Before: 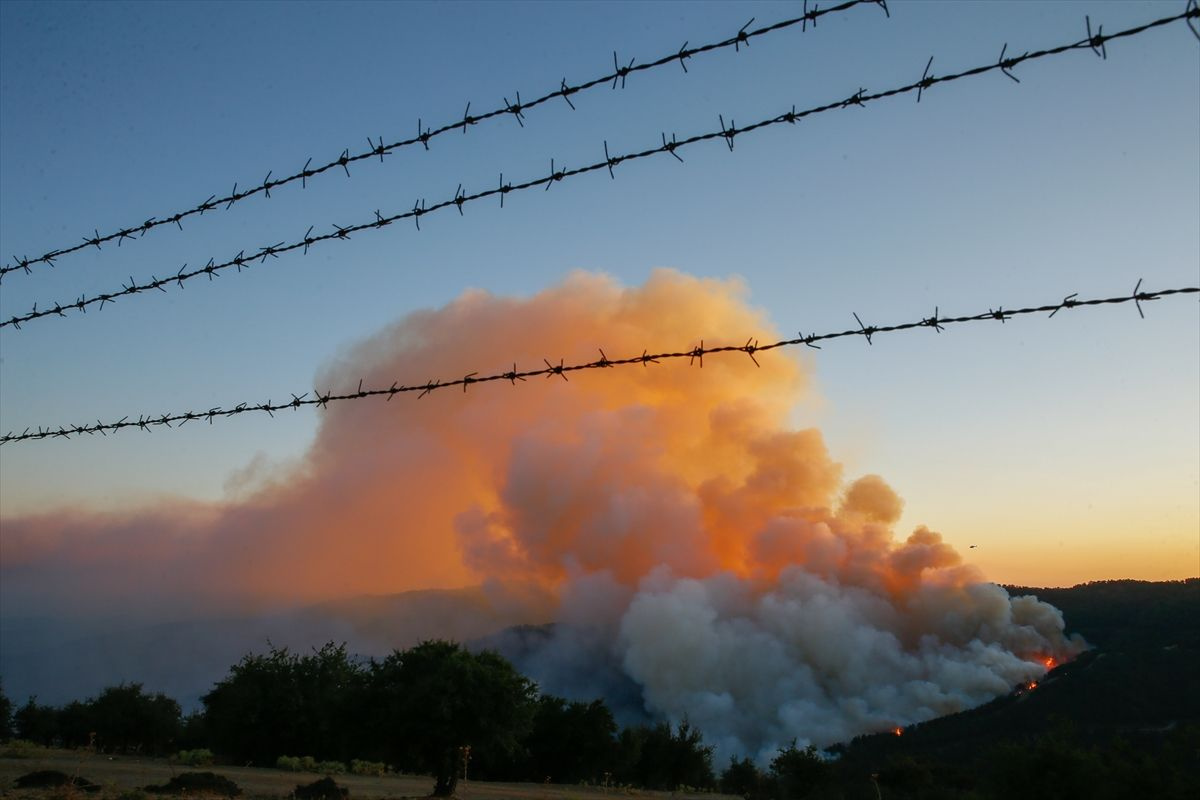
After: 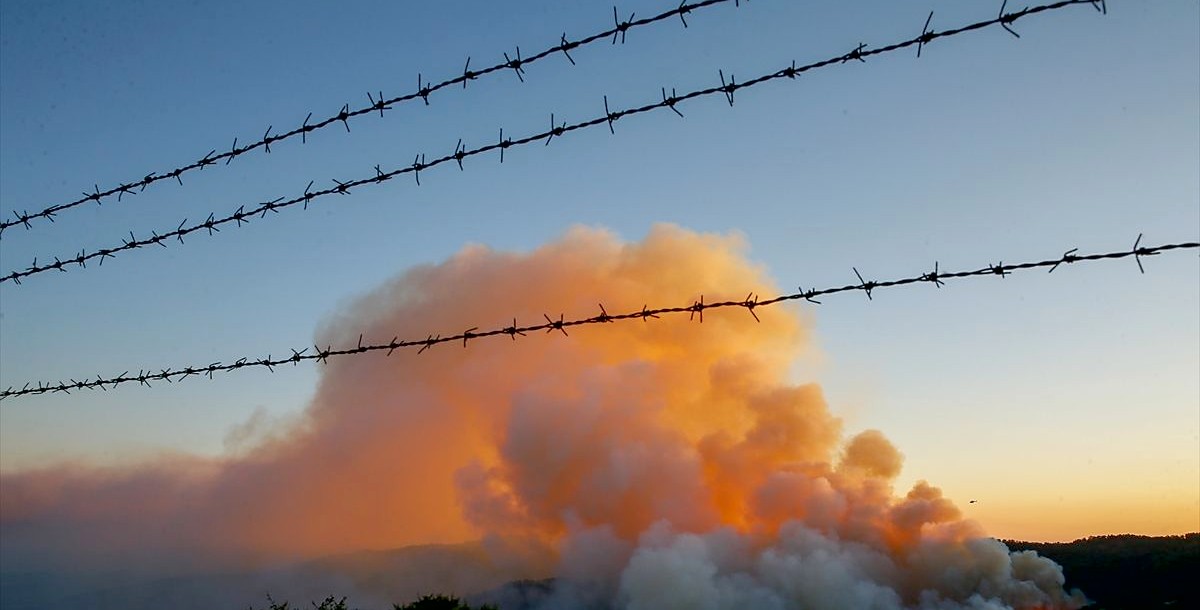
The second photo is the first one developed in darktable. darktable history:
crop: top 5.718%, bottom 18.003%
shadows and highlights: shadows 3.08, highlights -16.26, soften with gaussian
sharpen: radius 1.548, amount 0.371, threshold 1.242
exposure: black level correction 0.009, exposure 0.12 EV, compensate highlight preservation false
